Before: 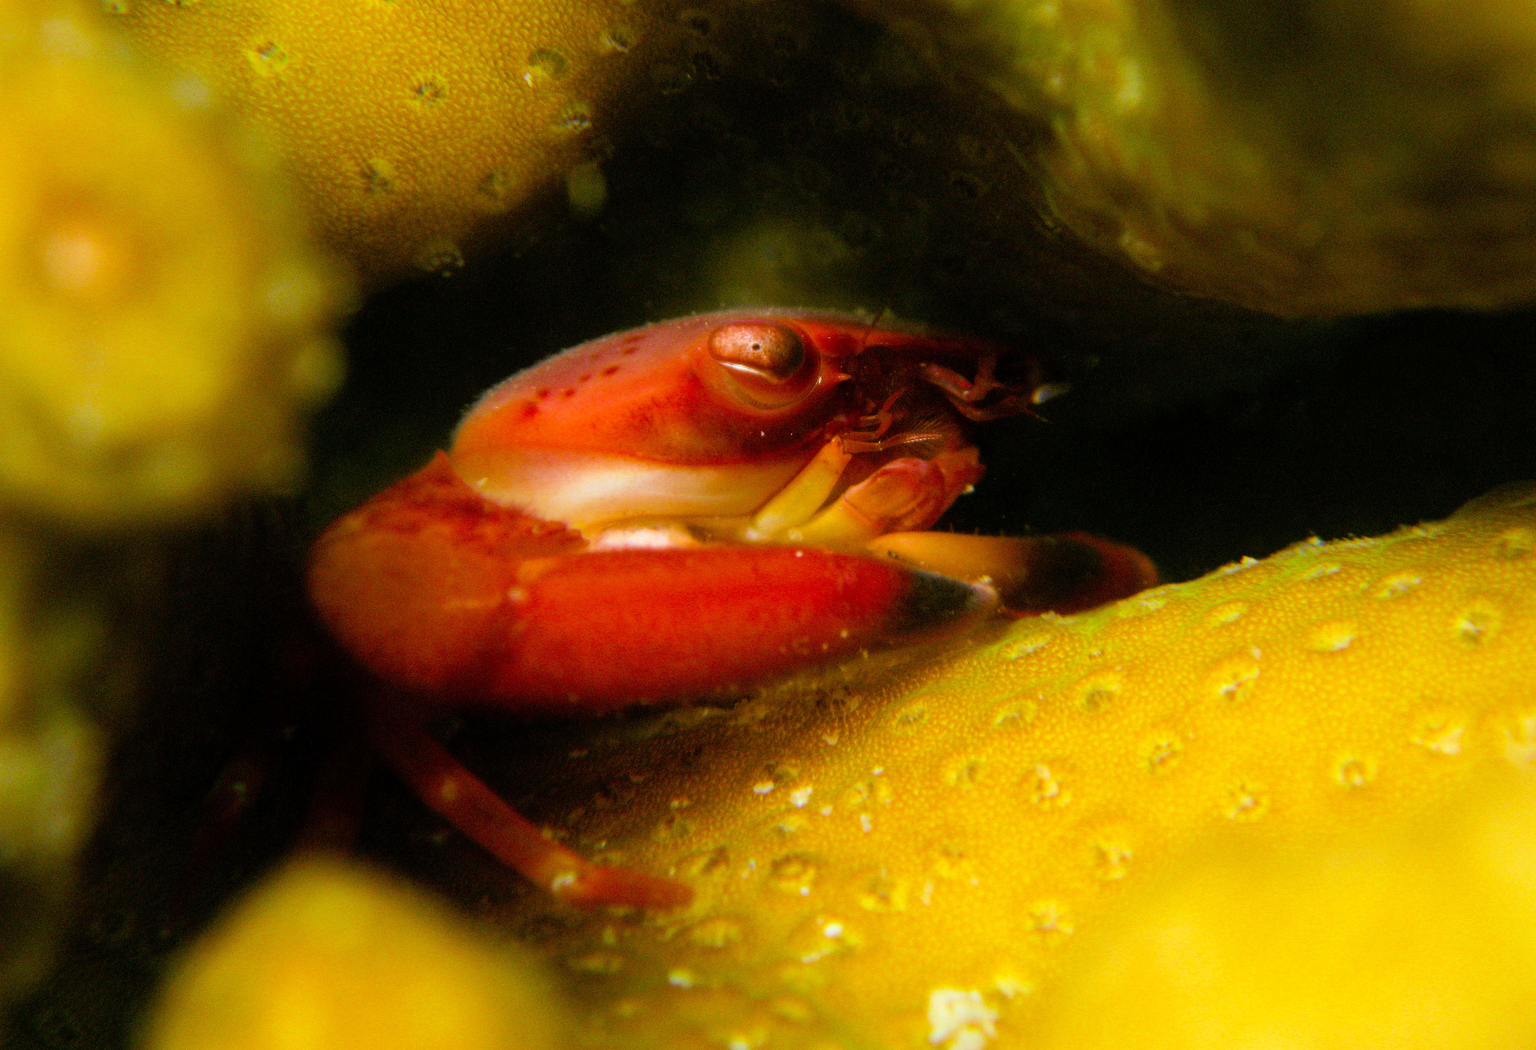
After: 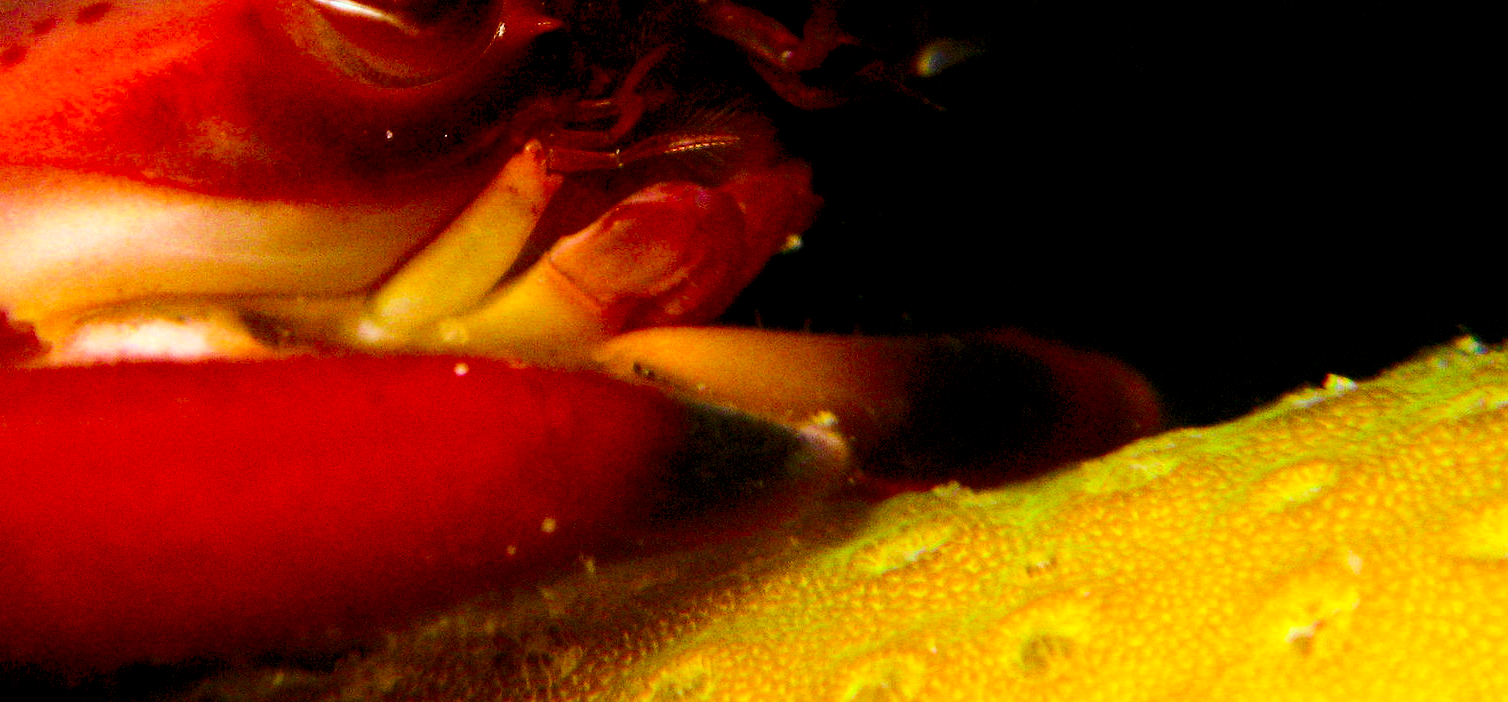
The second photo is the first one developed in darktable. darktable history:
crop: left 36.688%, top 34.734%, right 13.013%, bottom 31%
contrast brightness saturation: contrast 0.21, brightness -0.113, saturation 0.209
levels: levels [0.016, 0.492, 0.969]
